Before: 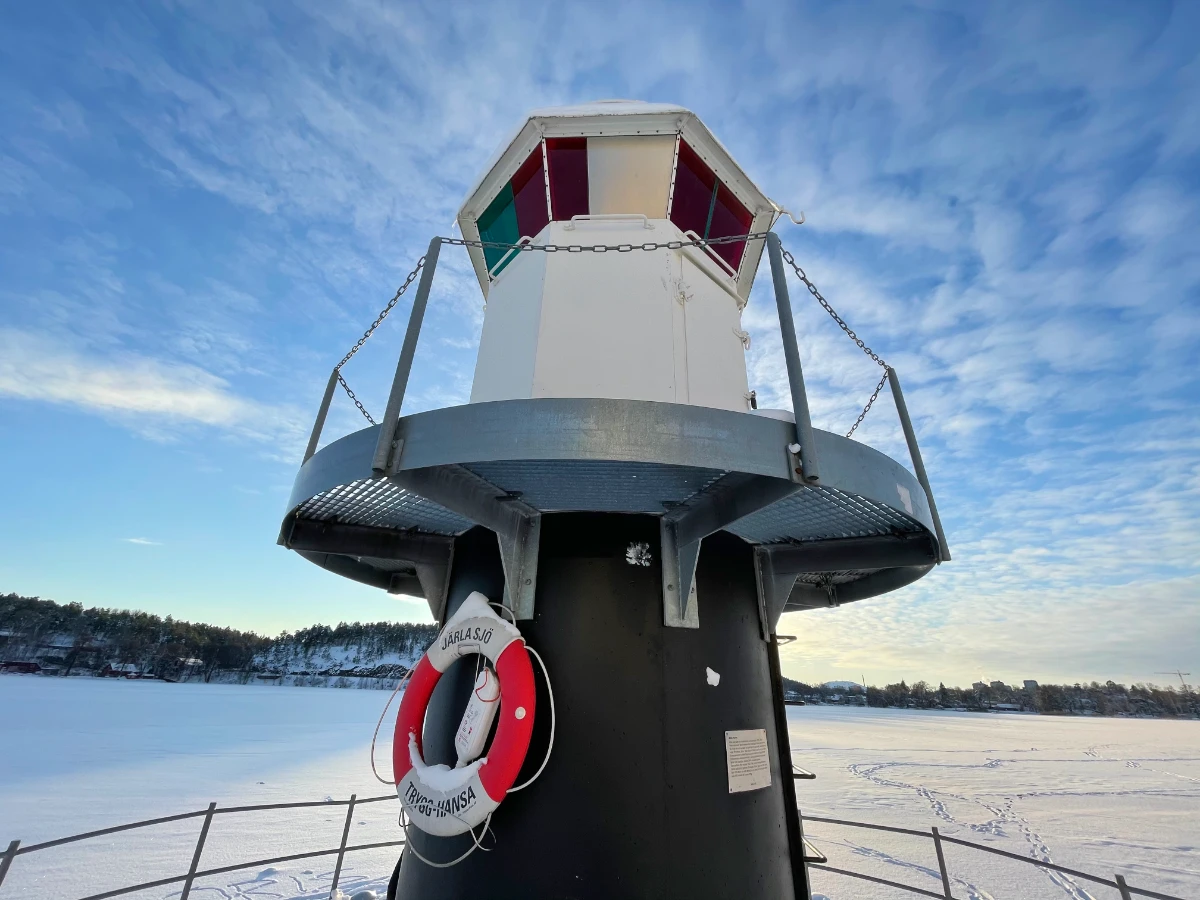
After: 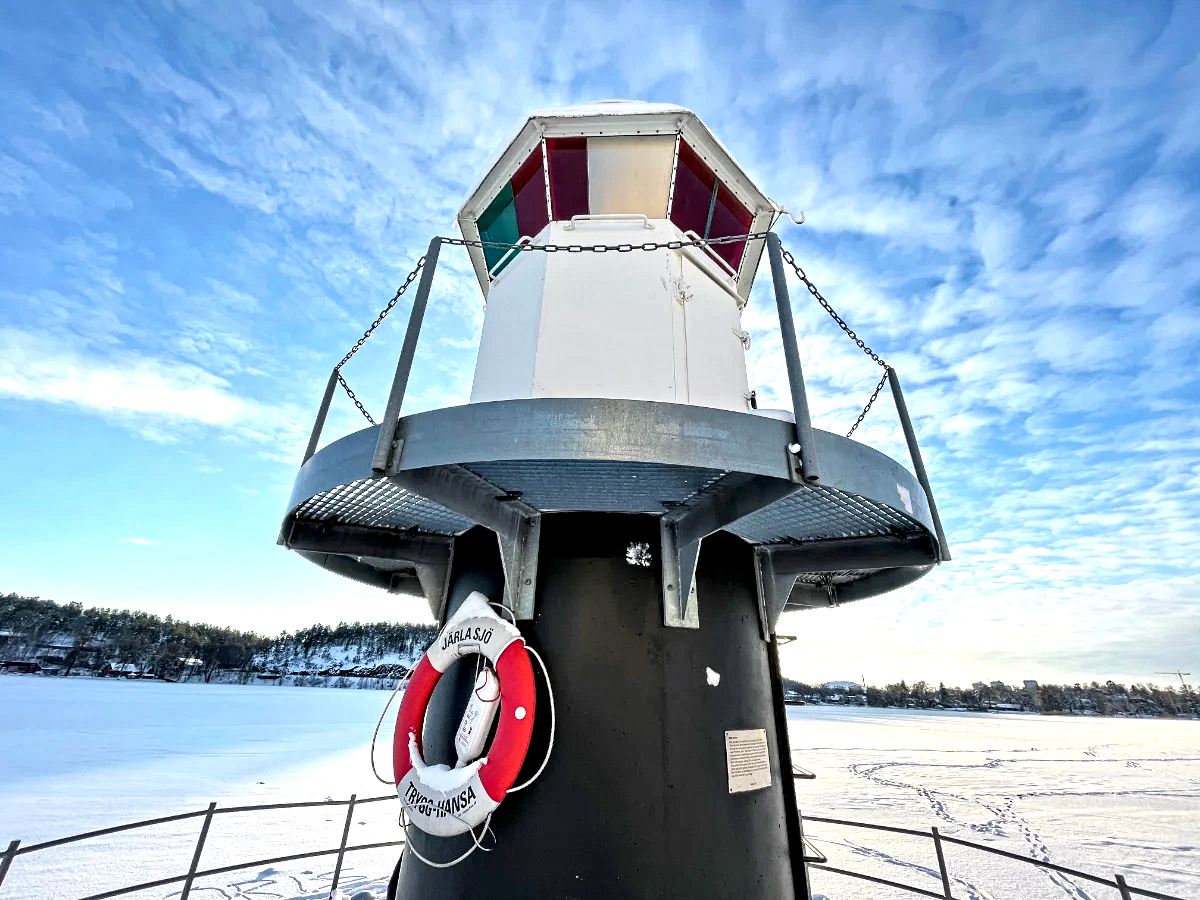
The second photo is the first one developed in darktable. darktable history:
exposure: black level correction 0, exposure 0.7 EV, compensate exposure bias true, compensate highlight preservation false
contrast equalizer: octaves 7, y [[0.5, 0.542, 0.583, 0.625, 0.667, 0.708], [0.5 ×6], [0.5 ×6], [0 ×6], [0 ×6]]
